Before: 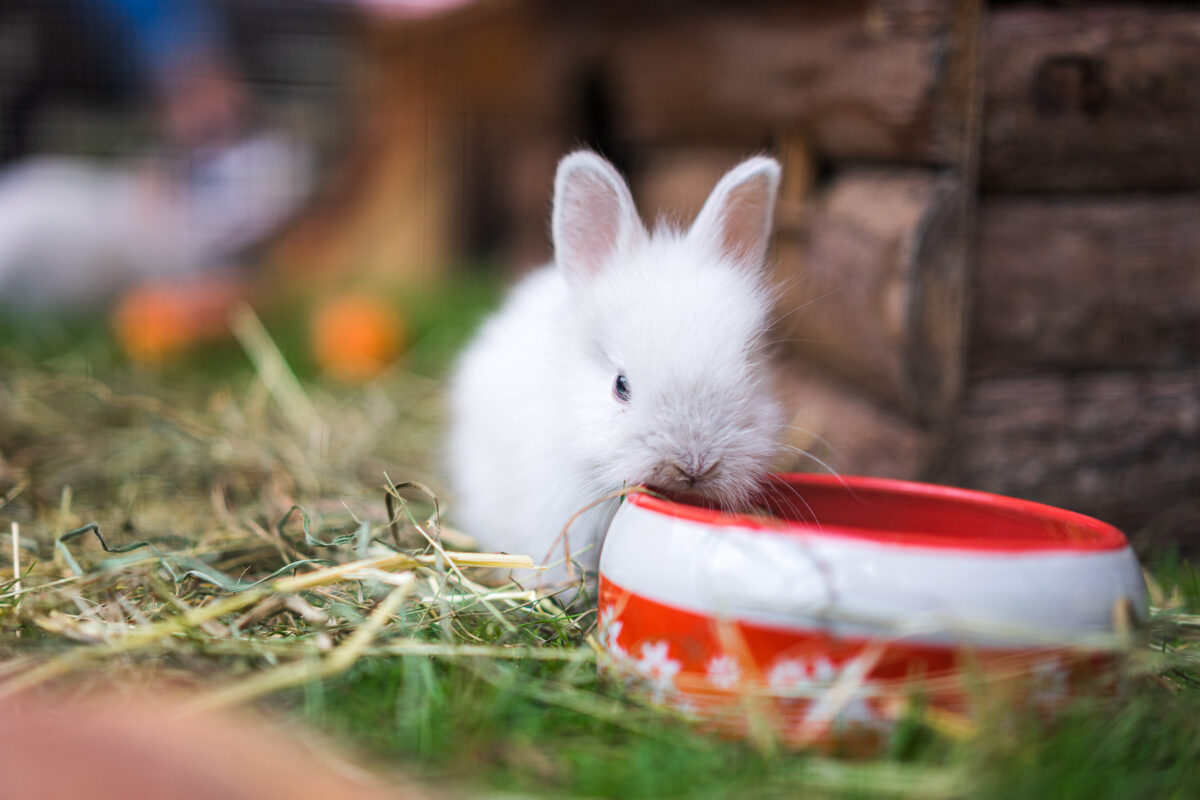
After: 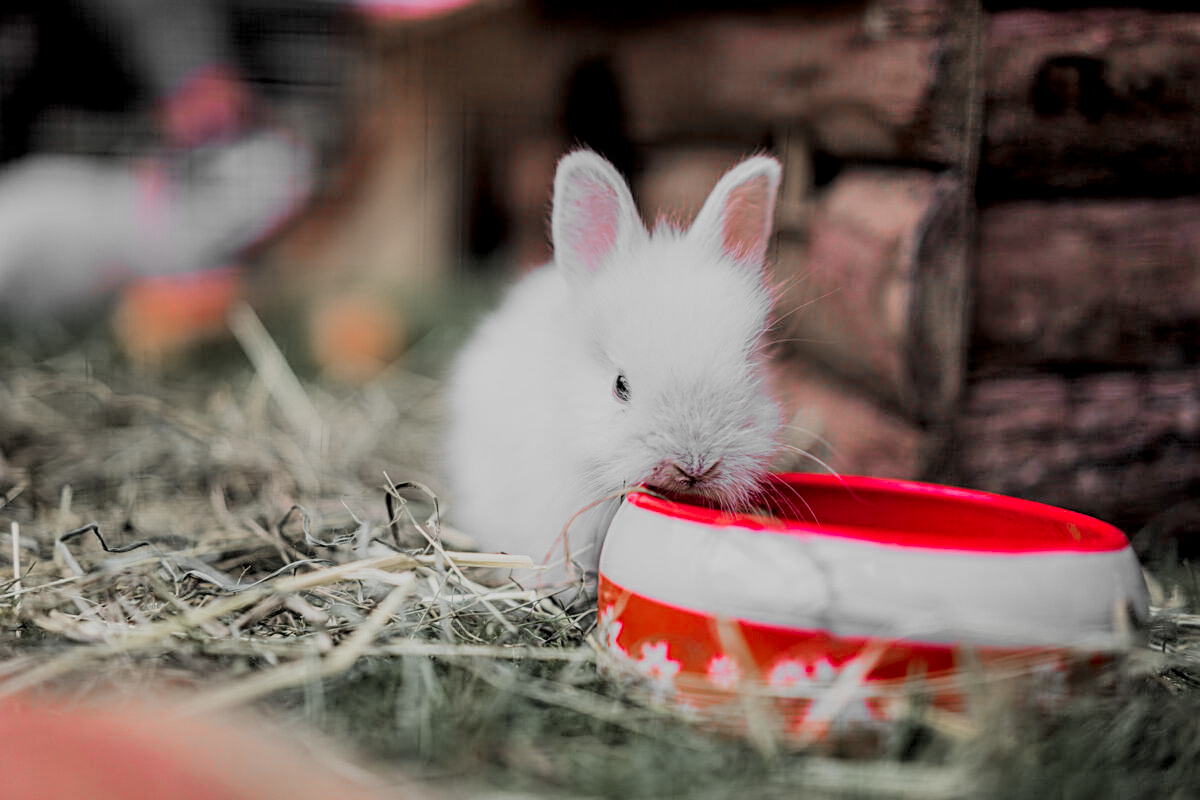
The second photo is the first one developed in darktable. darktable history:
local contrast: detail 130%
sharpen: on, module defaults
white balance: emerald 1
filmic rgb: black relative exposure -6.15 EV, white relative exposure 6.96 EV, hardness 2.23, color science v6 (2022)
color zones: curves: ch1 [(0, 0.831) (0.08, 0.771) (0.157, 0.268) (0.241, 0.207) (0.562, -0.005) (0.714, -0.013) (0.876, 0.01) (1, 0.831)]
